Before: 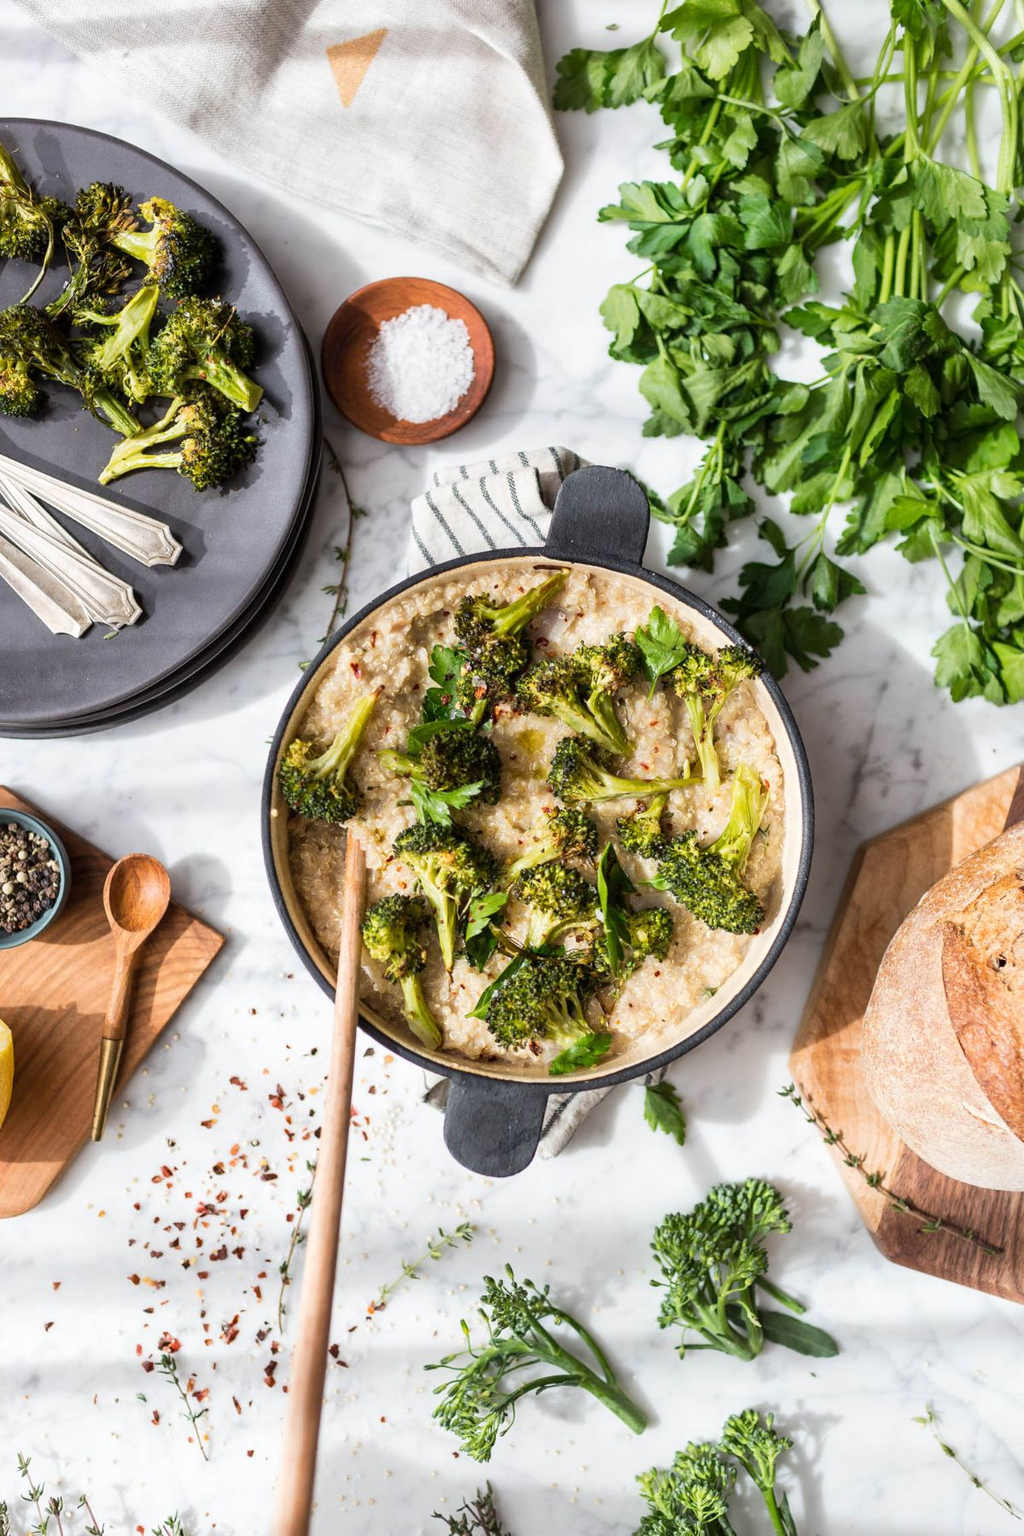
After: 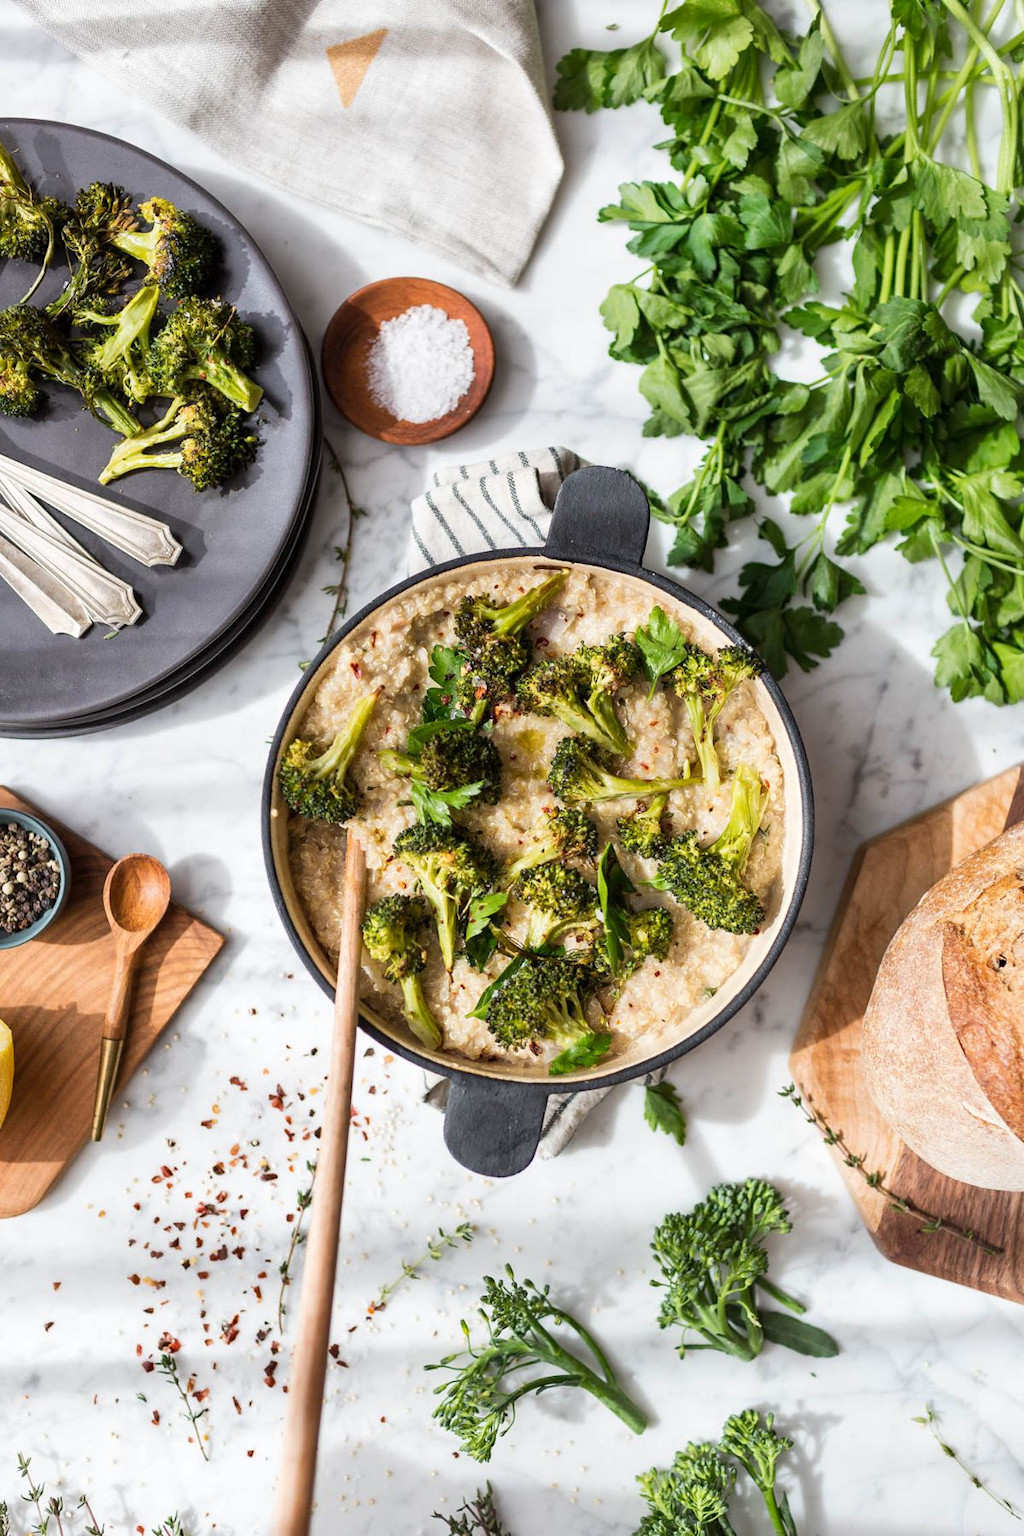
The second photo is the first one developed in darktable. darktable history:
shadows and highlights: shadows 37.17, highlights -27.5, soften with gaussian
